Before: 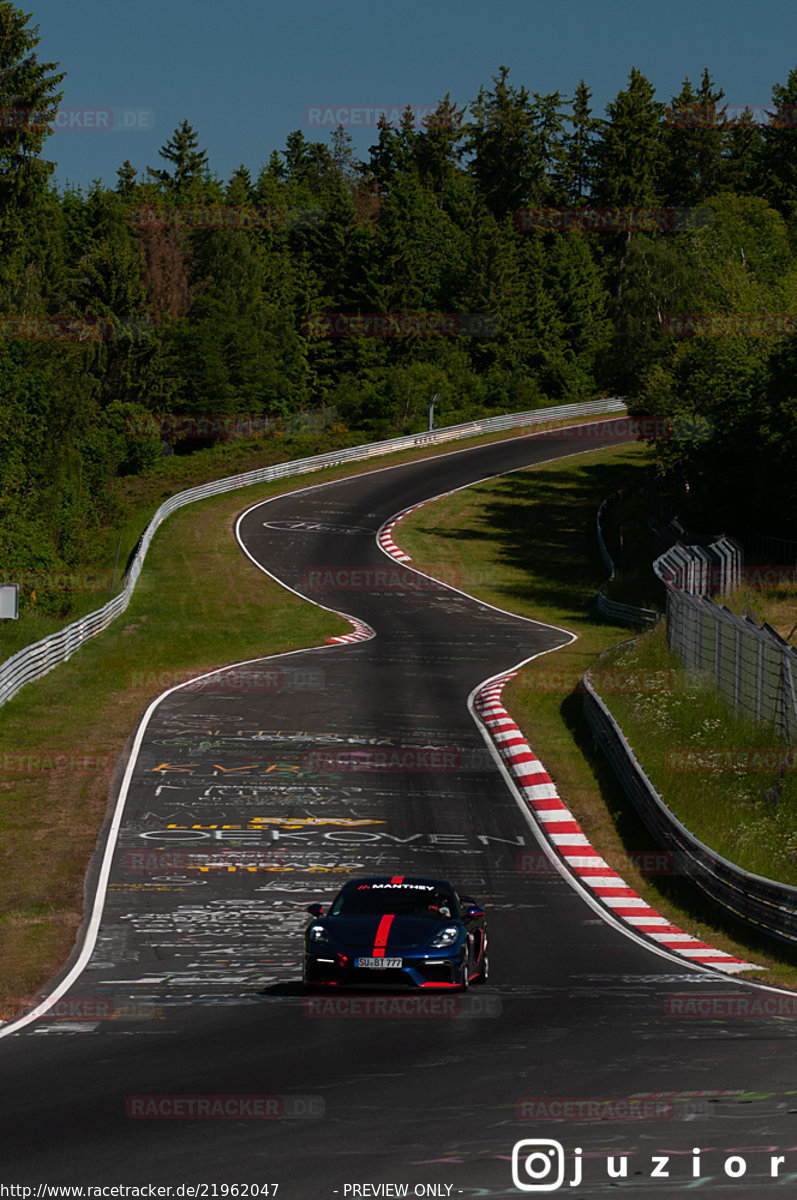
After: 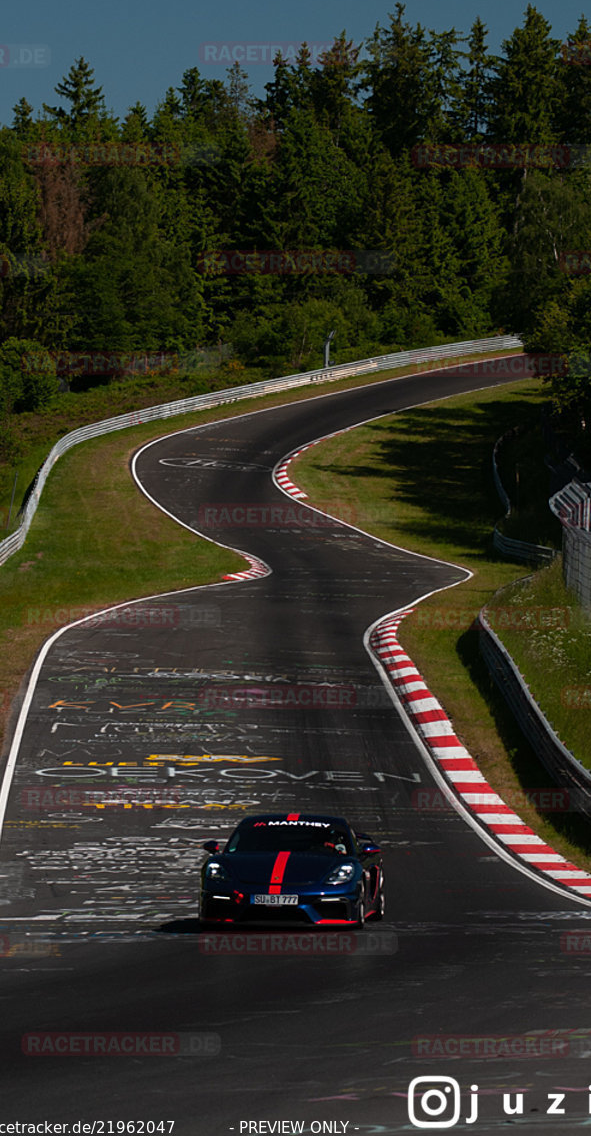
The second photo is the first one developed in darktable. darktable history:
crop and rotate: left 13.168%, top 5.271%, right 12.567%
